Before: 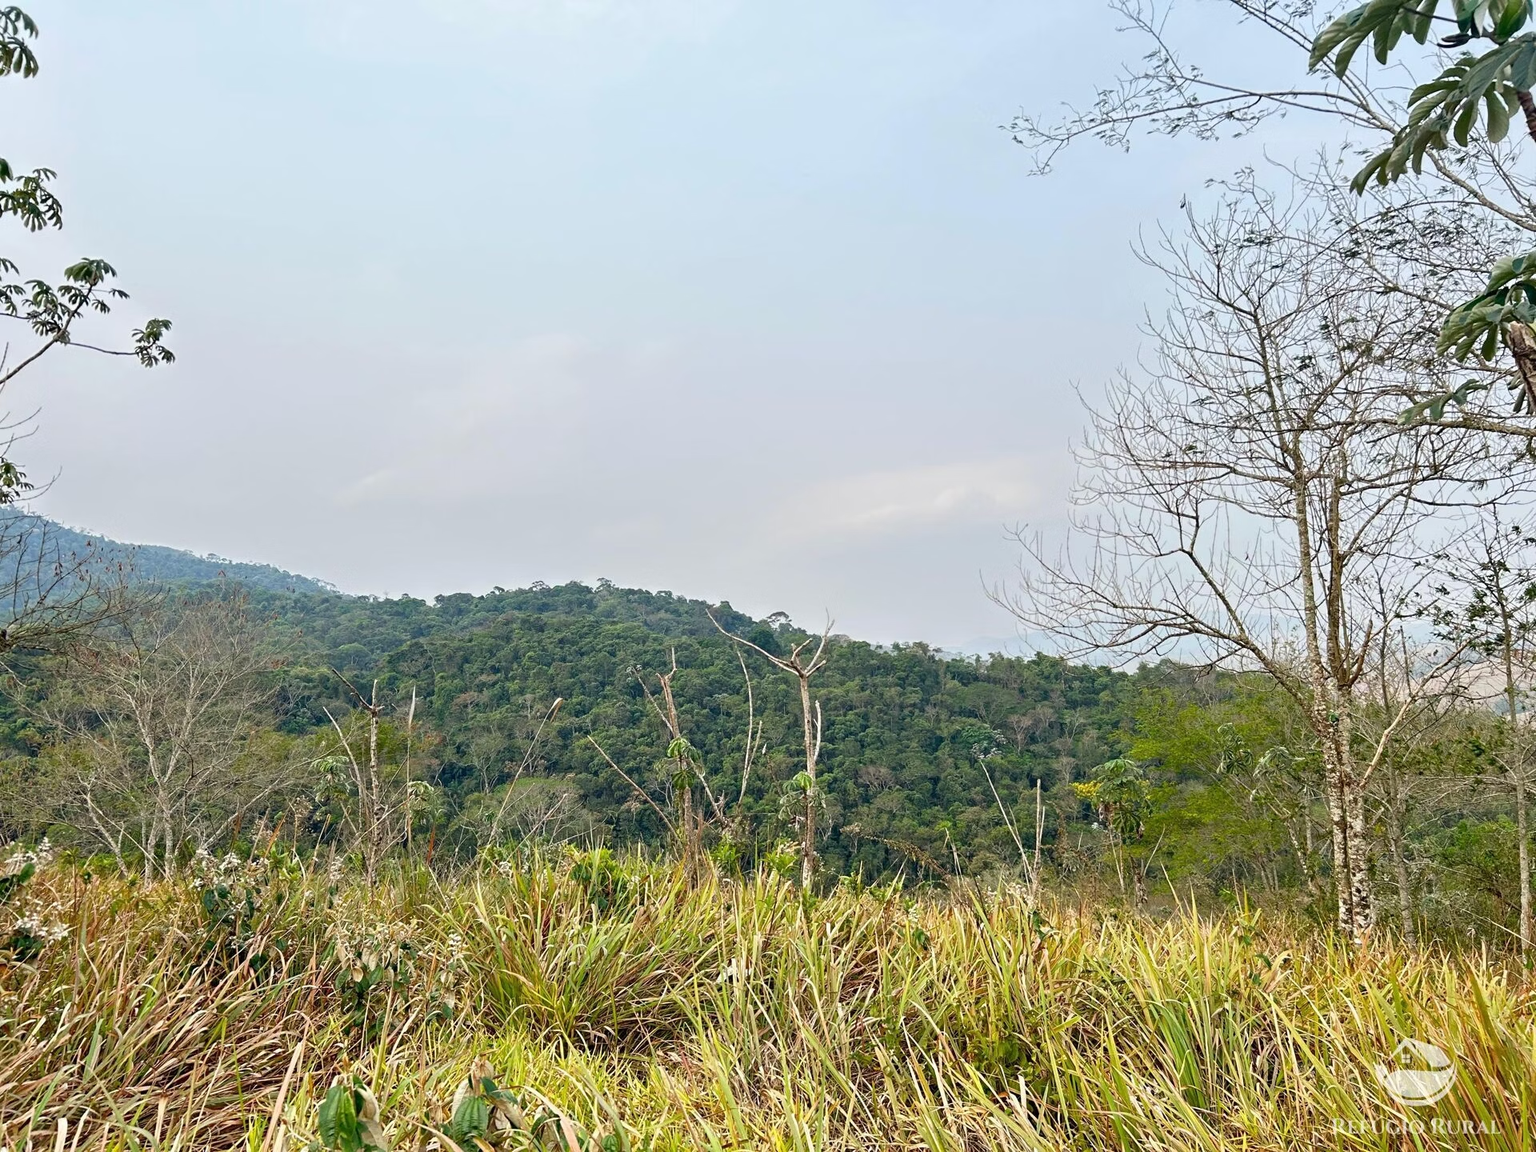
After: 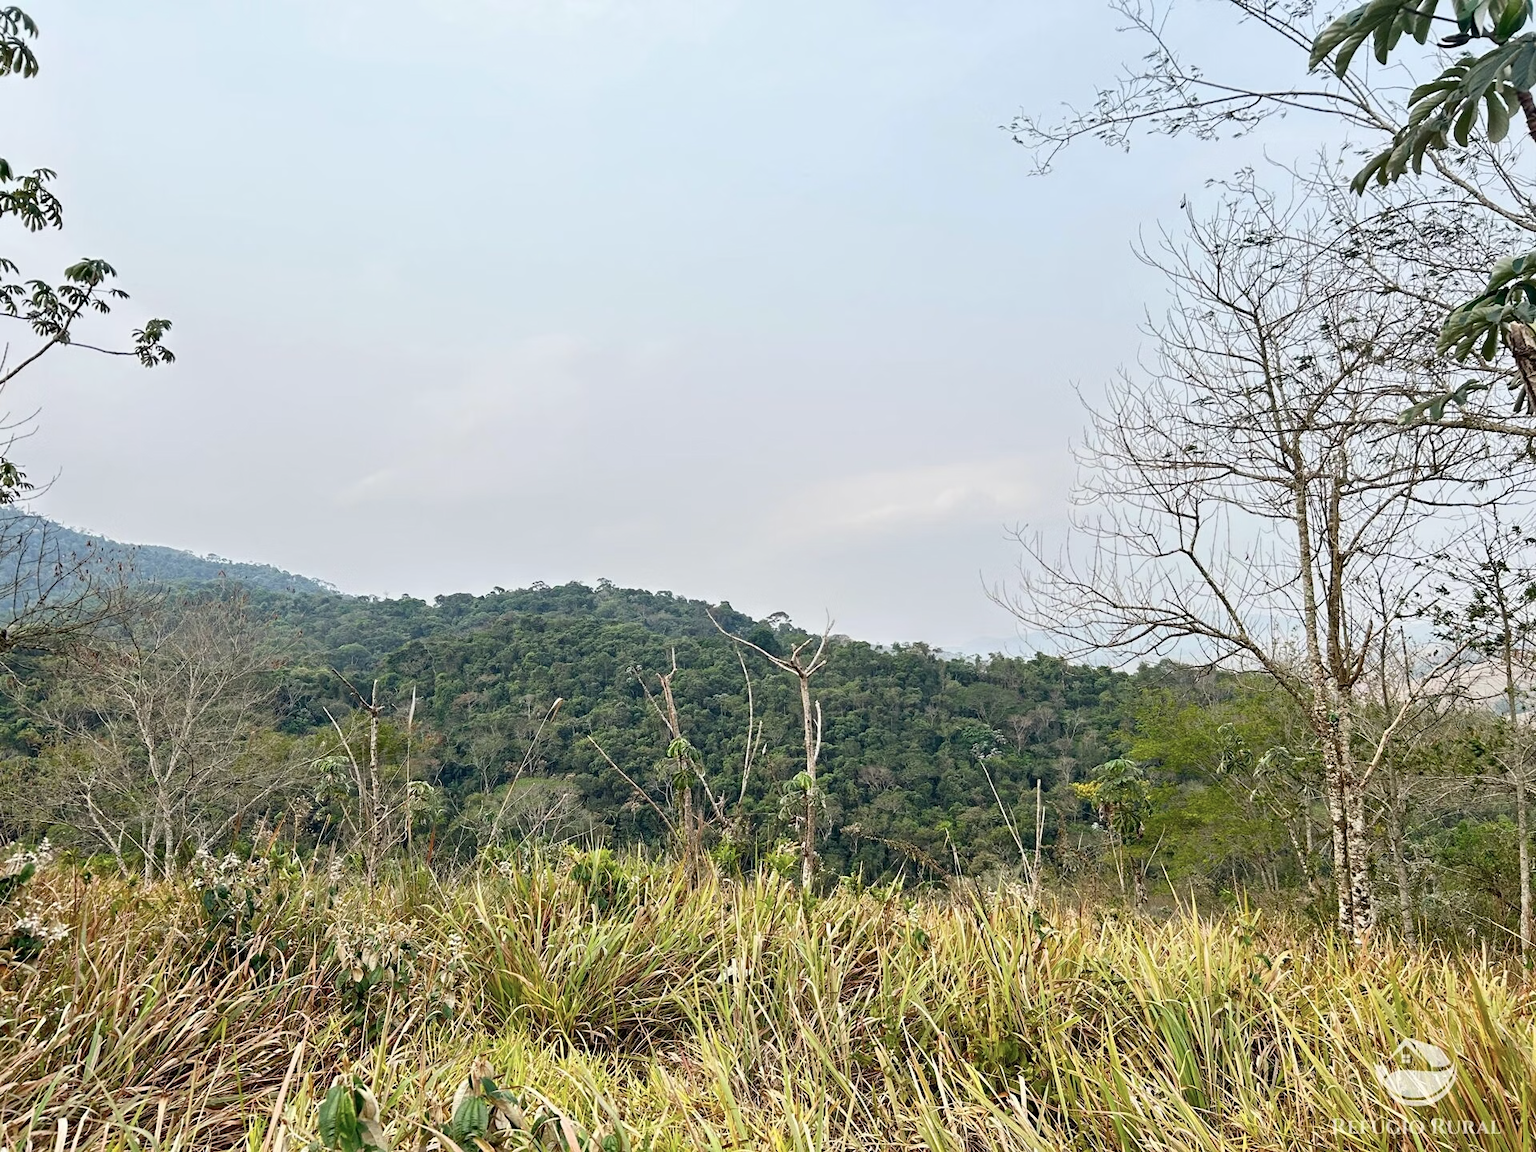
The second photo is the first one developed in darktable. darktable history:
contrast brightness saturation: contrast 0.112, saturation -0.168
